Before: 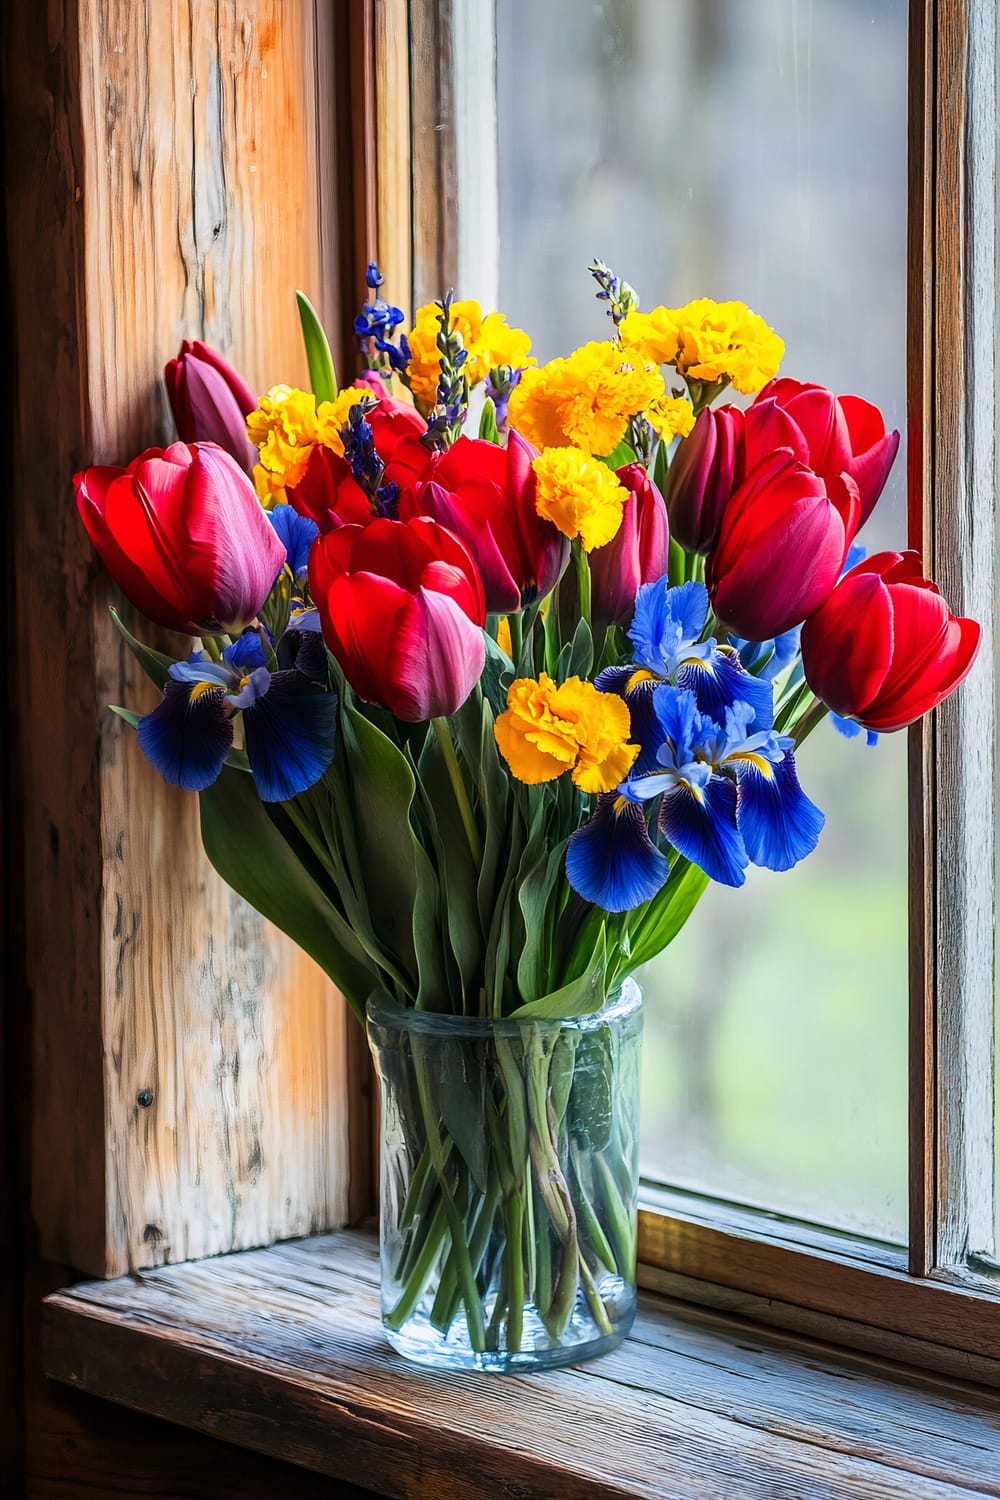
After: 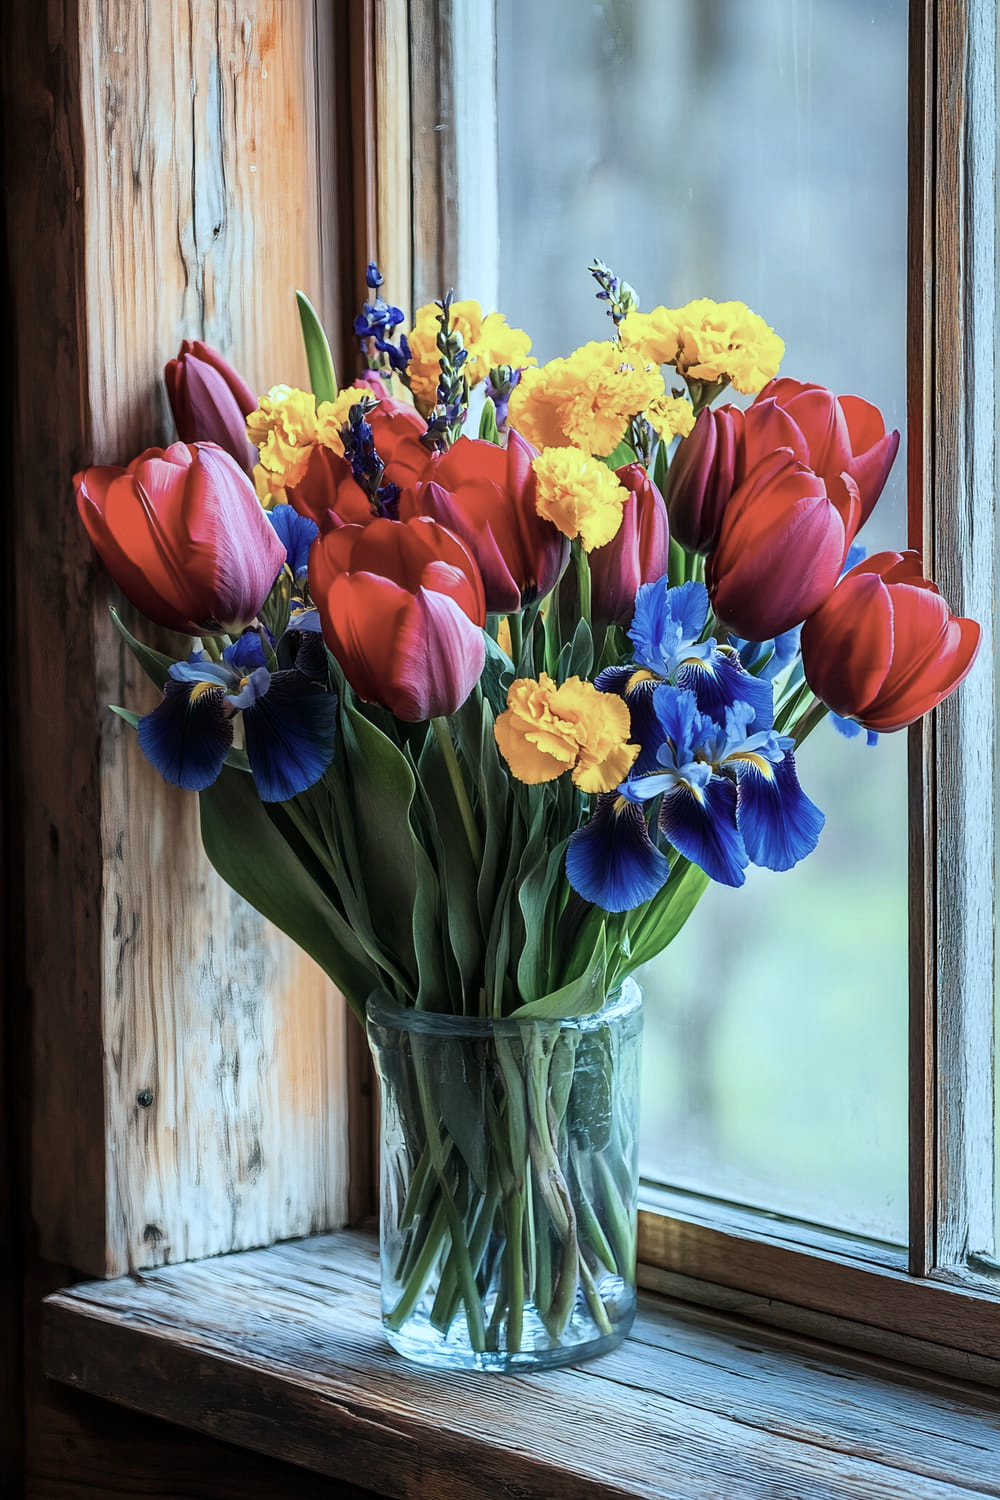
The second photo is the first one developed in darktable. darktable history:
color correction: highlights a* -12.32, highlights b* -17.5, saturation 0.704
